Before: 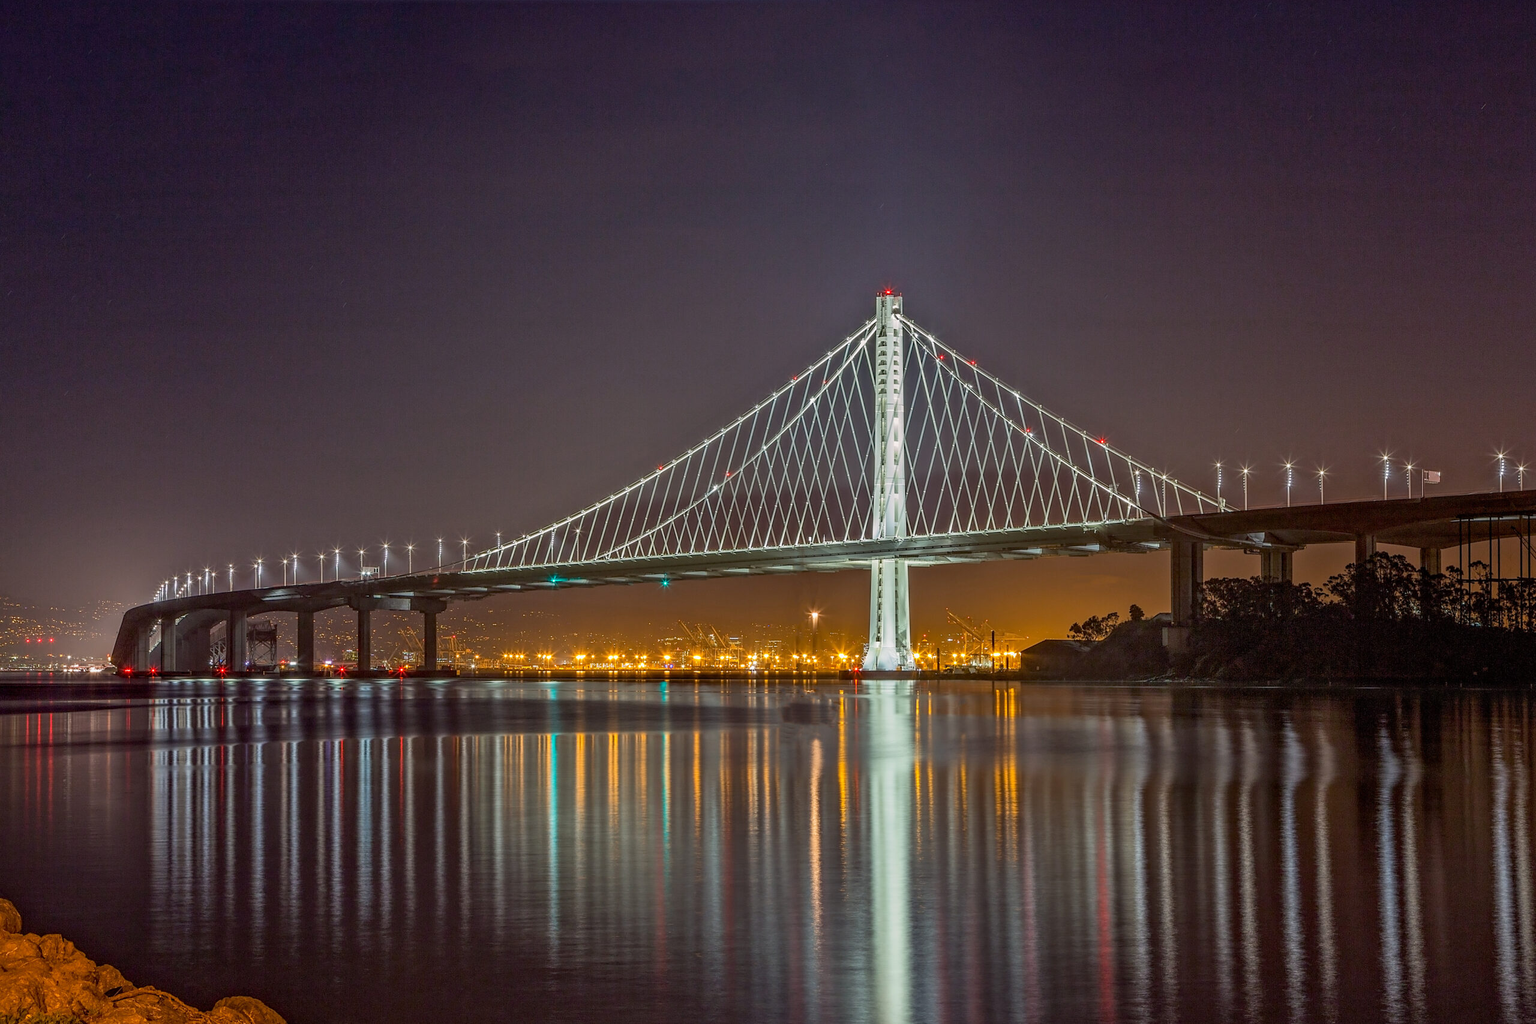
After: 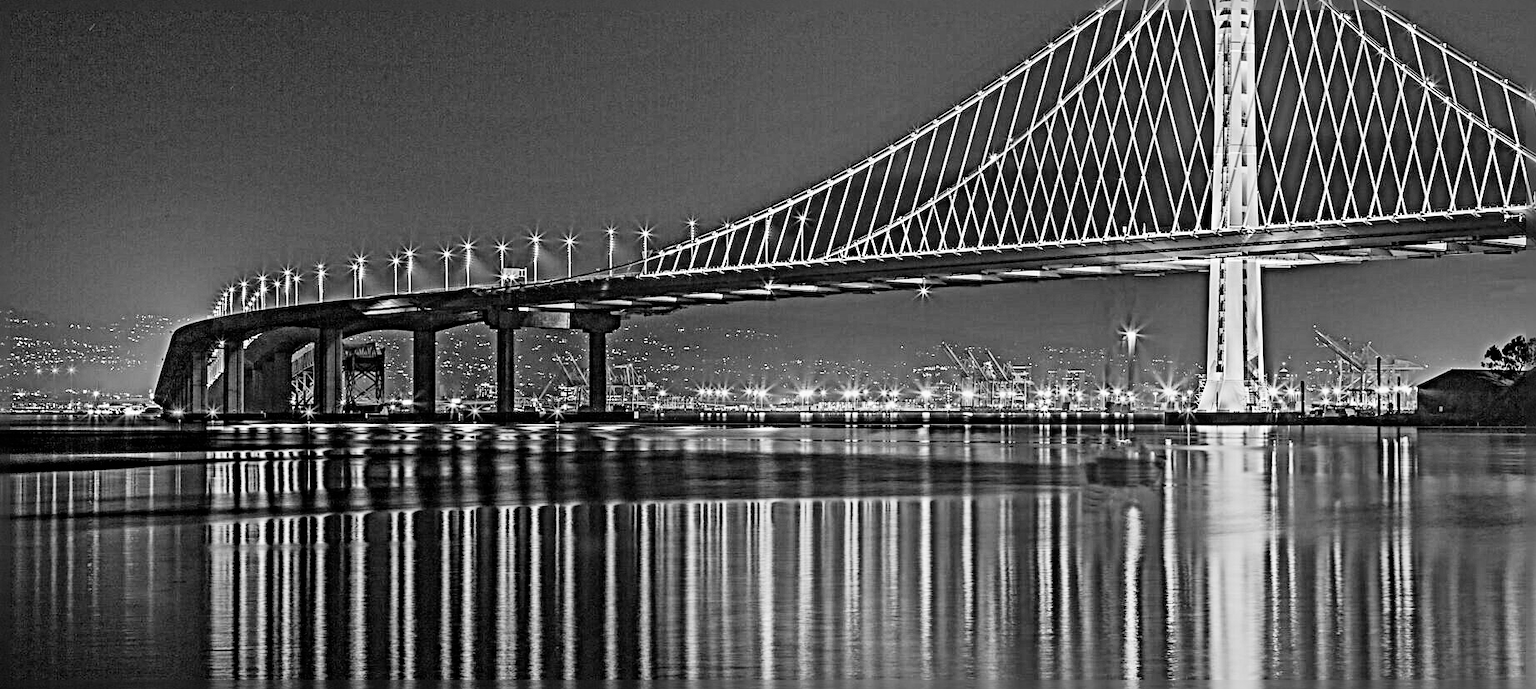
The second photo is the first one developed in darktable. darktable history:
monochrome: on, module defaults
crop: top 36.498%, right 27.964%, bottom 14.995%
filmic rgb: black relative exposure -7.65 EV, white relative exposure 4.56 EV, hardness 3.61, contrast 1.05
sharpen: radius 6.3, amount 1.8, threshold 0
exposure: black level correction 0, exposure 0.5 EV, compensate highlight preservation false
